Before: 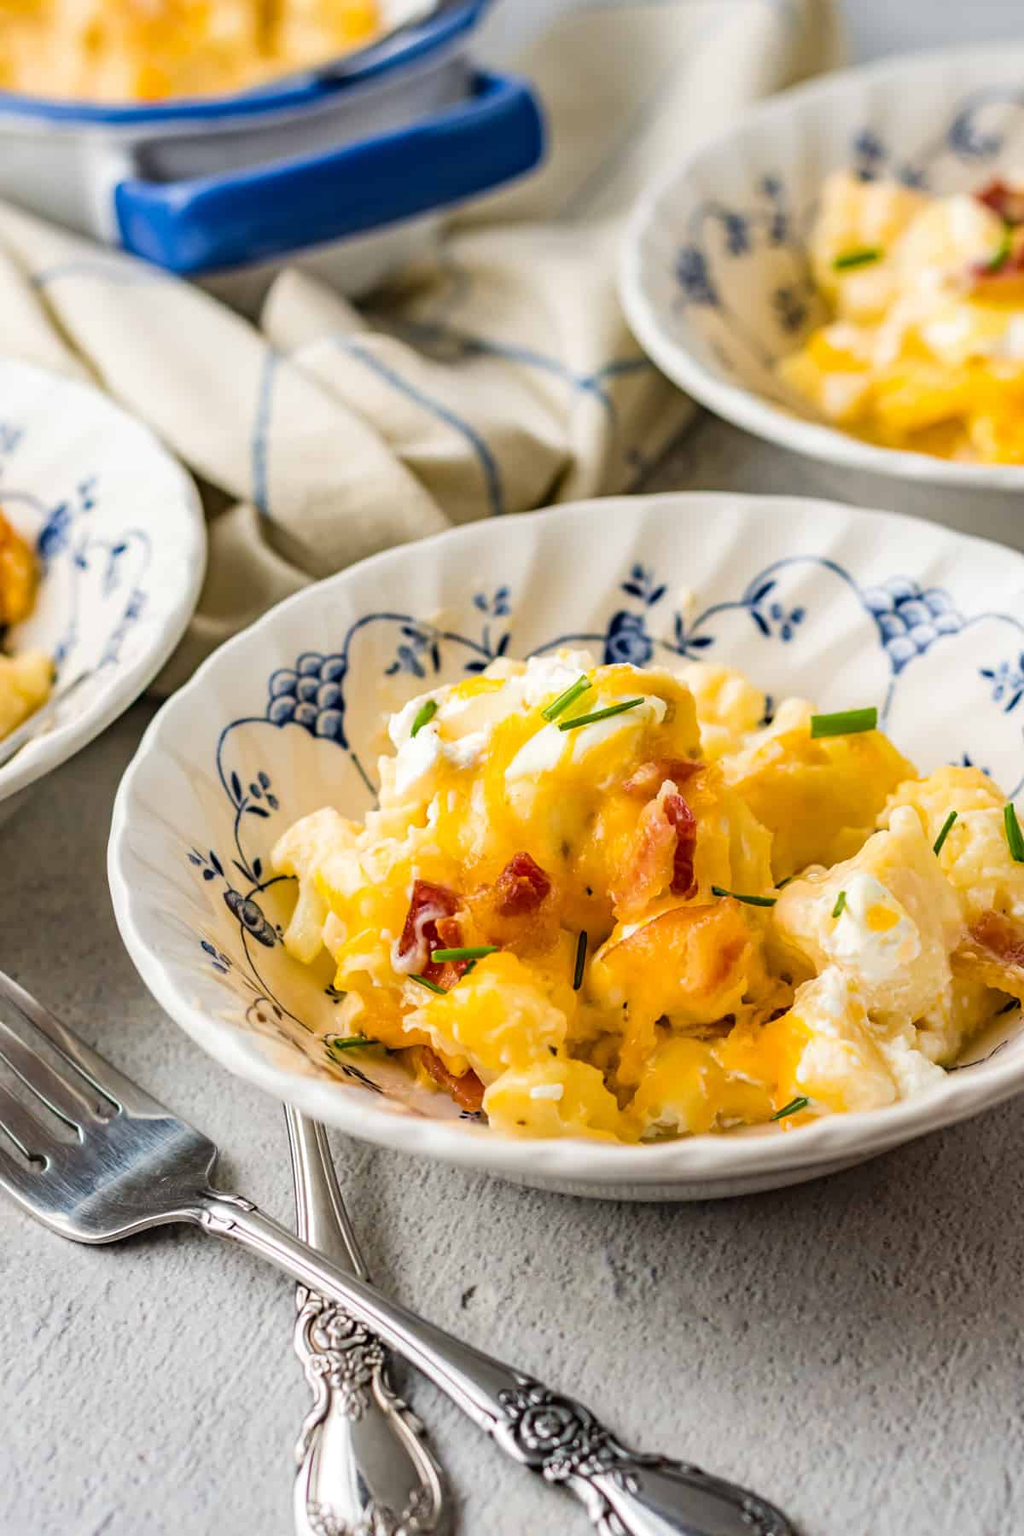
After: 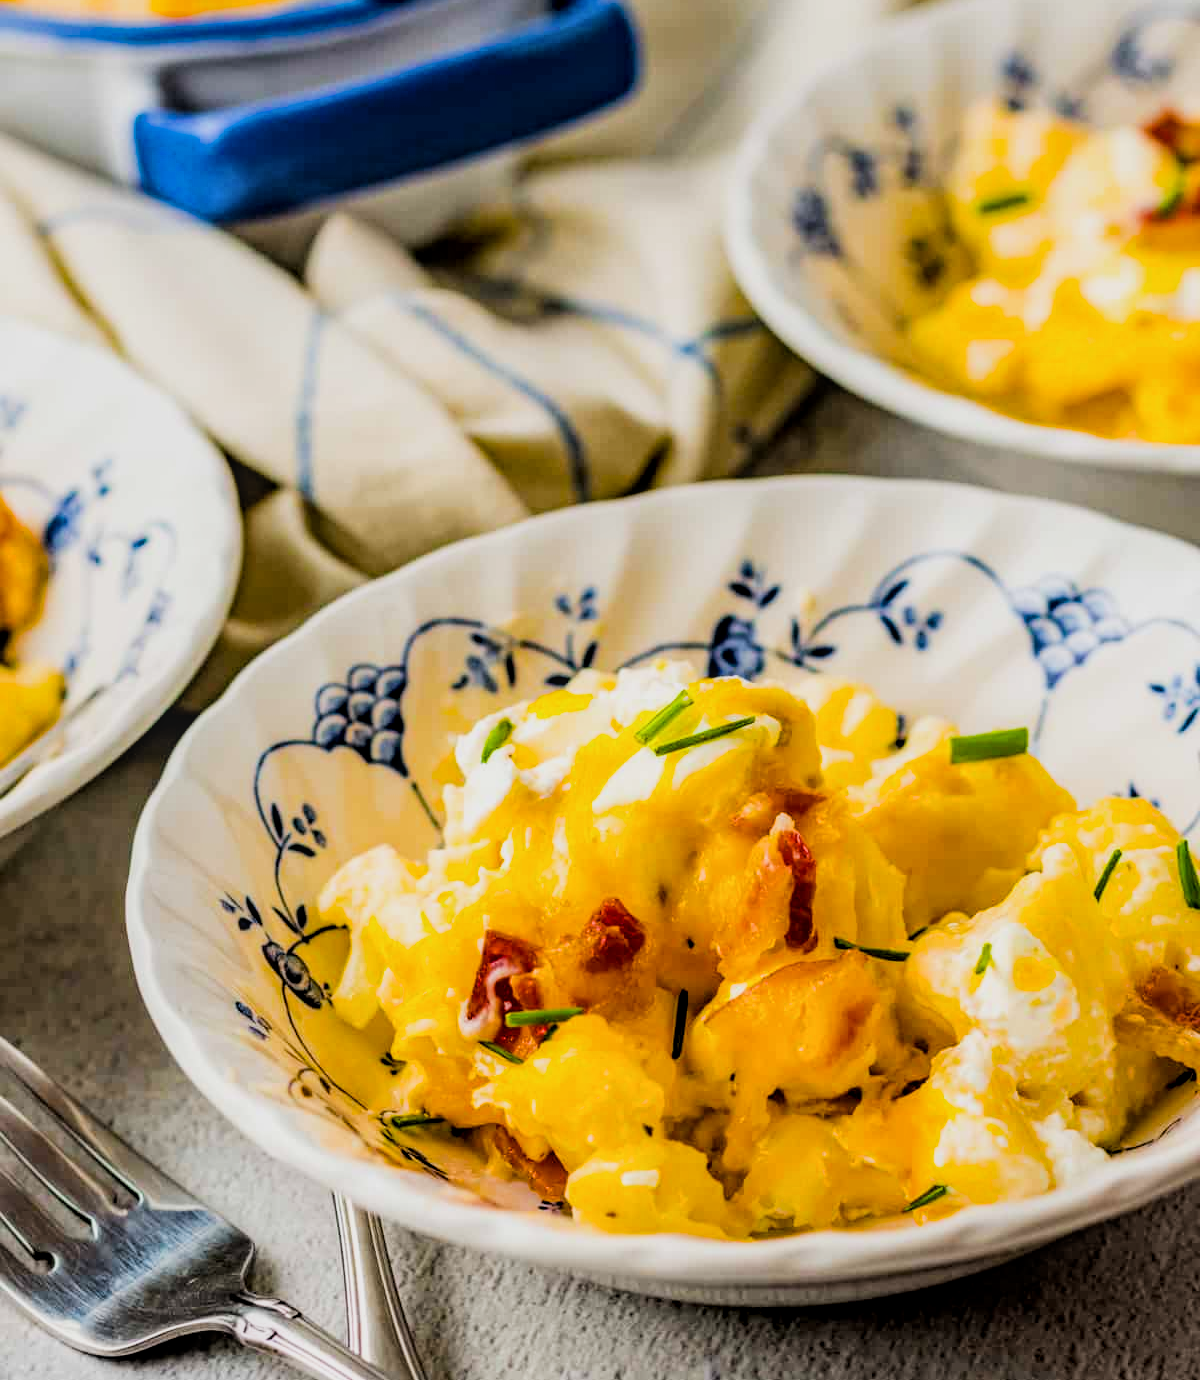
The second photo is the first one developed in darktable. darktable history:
local contrast: on, module defaults
filmic rgb: black relative exposure -5 EV, hardness 2.88, contrast 1.3, highlights saturation mix -30%
crop: top 5.667%, bottom 17.637%
color balance rgb: linear chroma grading › global chroma 15%, perceptual saturation grading › global saturation 30%
